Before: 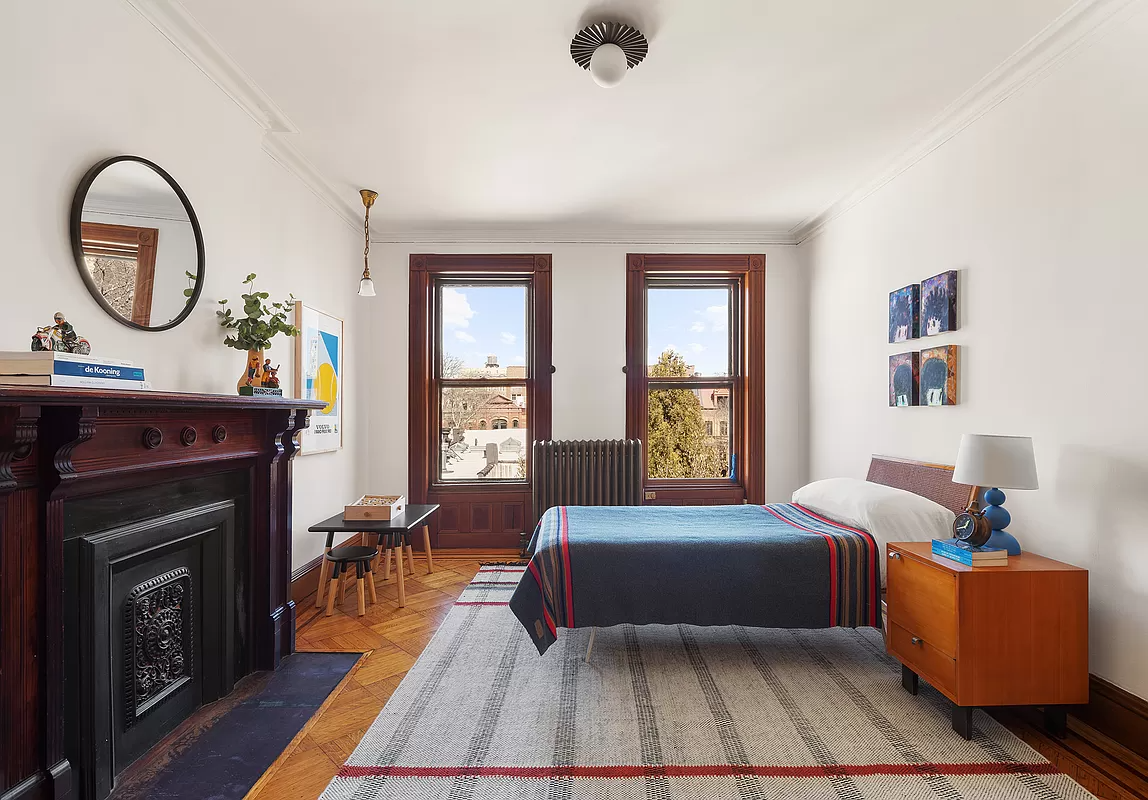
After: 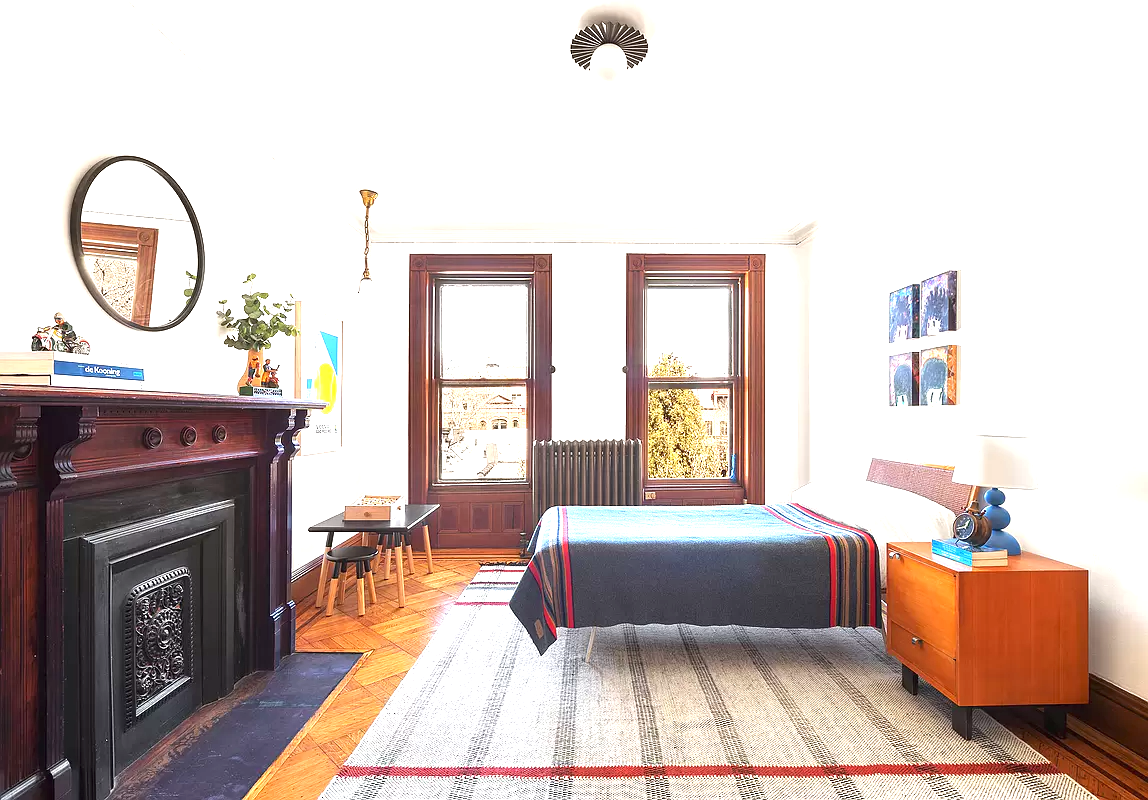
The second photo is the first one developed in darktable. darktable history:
exposure: black level correction 0, exposure 1.464 EV, compensate highlight preservation false
